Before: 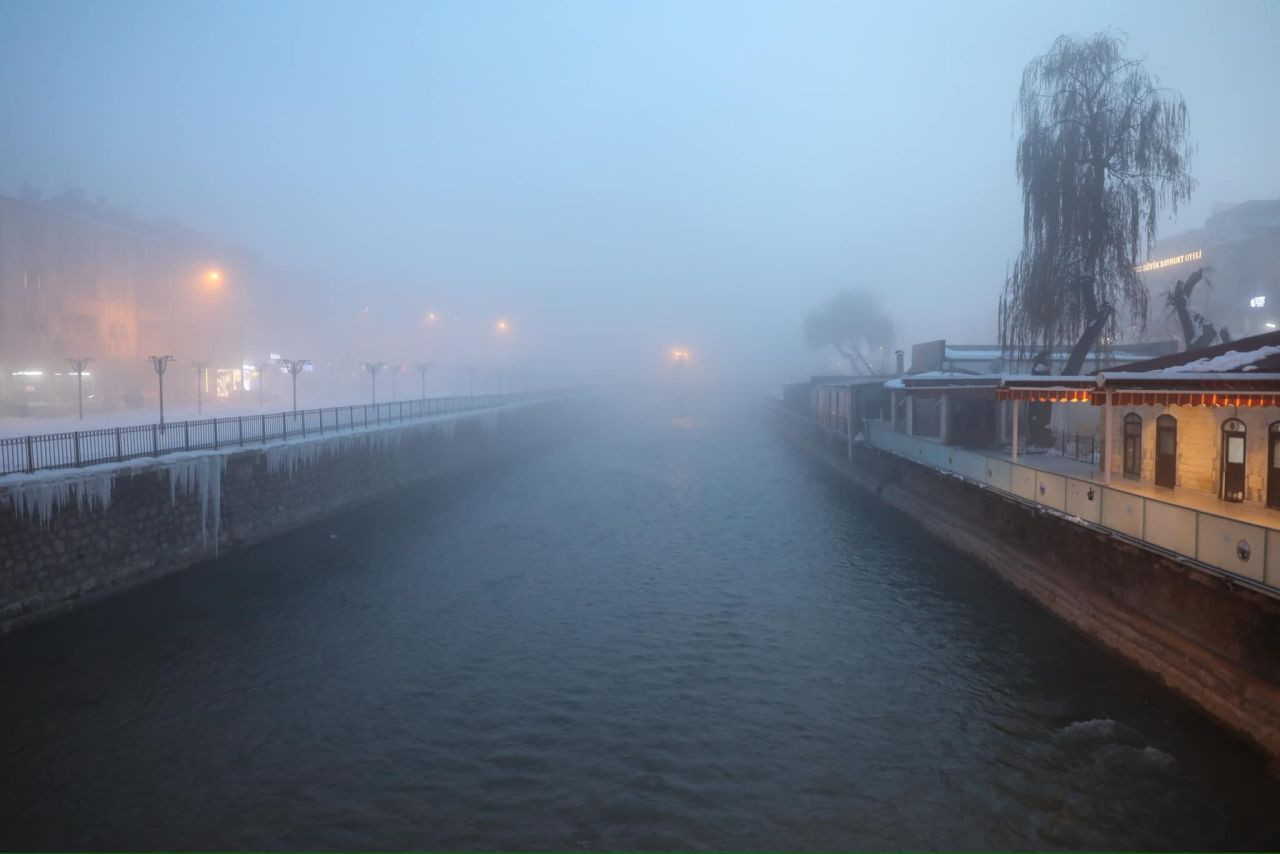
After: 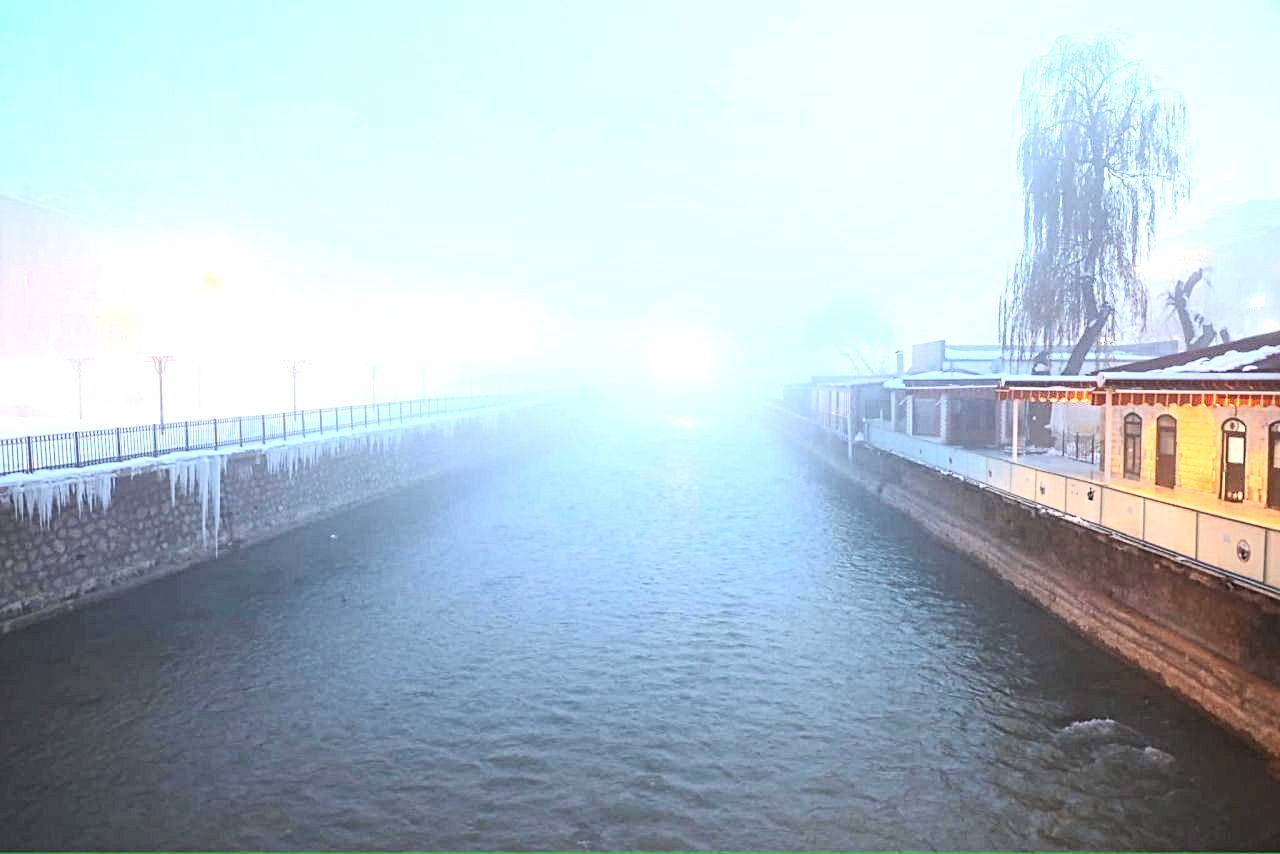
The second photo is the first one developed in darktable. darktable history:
contrast equalizer: y [[0.5, 0.5, 0.5, 0.539, 0.64, 0.611], [0.5 ×6], [0.5 ×6], [0 ×6], [0 ×6]]
exposure: black level correction 0, exposure 1.677 EV, compensate highlight preservation false
contrast brightness saturation: contrast 0.201, brightness 0.15, saturation 0.149
sharpen: amount 0.207
